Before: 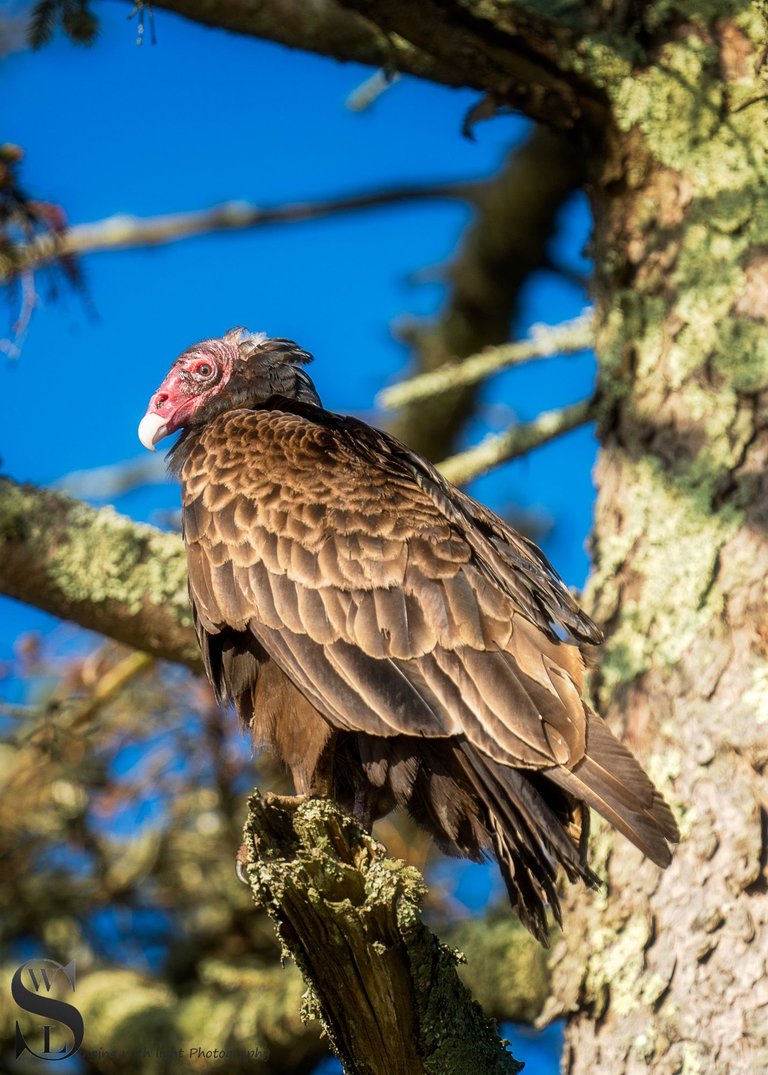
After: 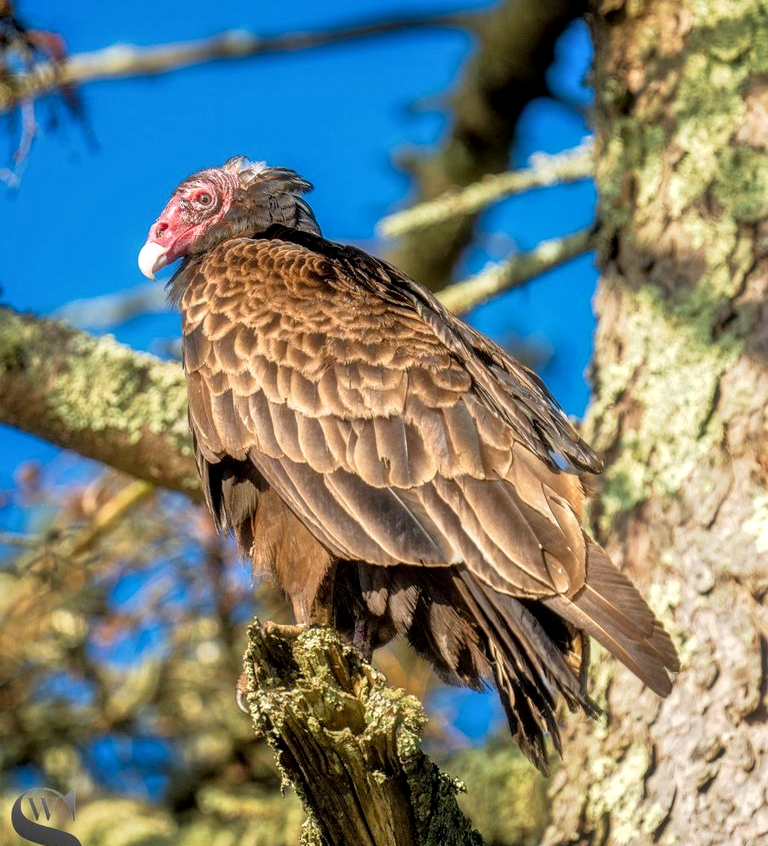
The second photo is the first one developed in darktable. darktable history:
shadows and highlights: shadows 25.04, highlights -24.54
local contrast: on, module defaults
tone equalizer: -7 EV 0.157 EV, -6 EV 0.564 EV, -5 EV 1.17 EV, -4 EV 1.29 EV, -3 EV 1.16 EV, -2 EV 0.6 EV, -1 EV 0.167 EV
crop and rotate: top 15.939%, bottom 5.327%
